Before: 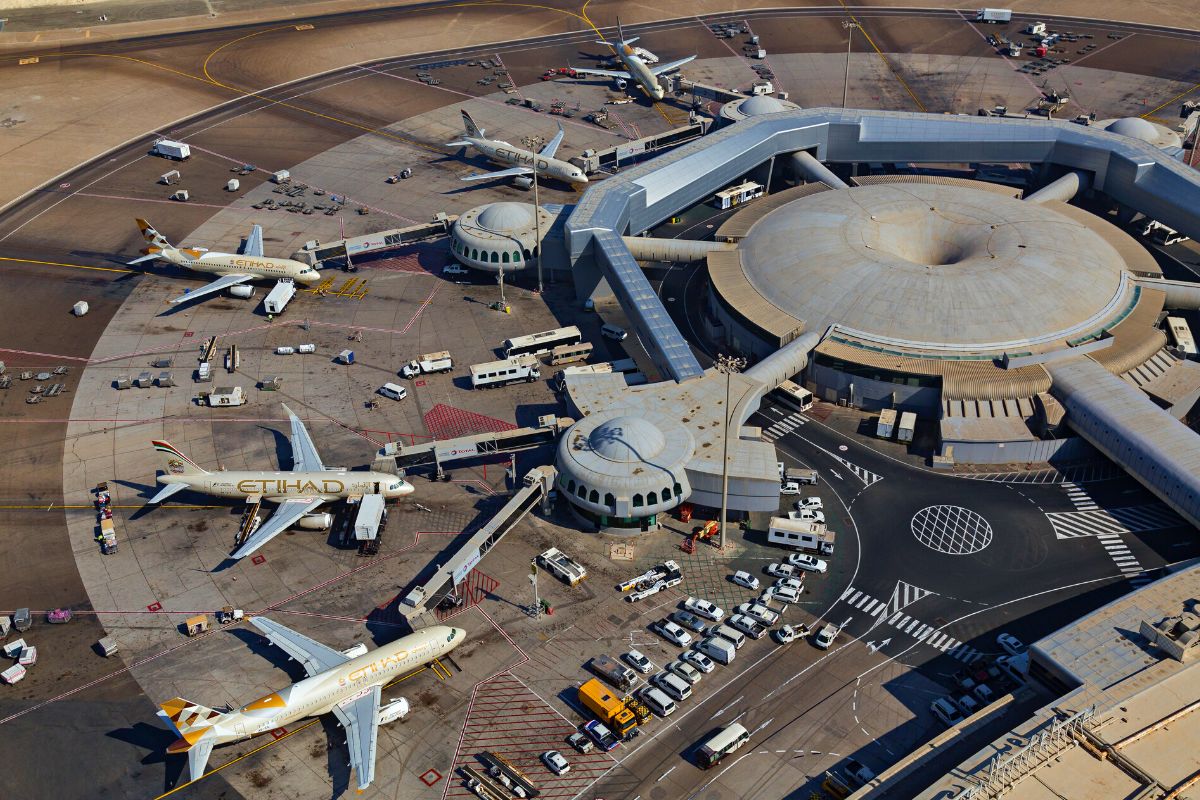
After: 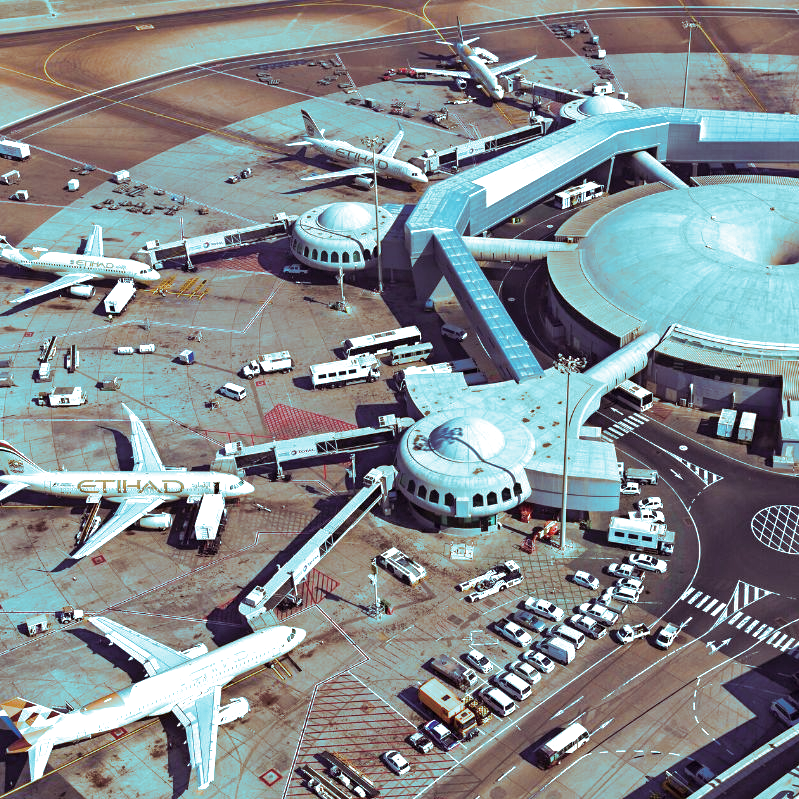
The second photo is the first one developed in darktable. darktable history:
exposure: exposure 1 EV, compensate highlight preservation false
split-toning: shadows › hue 327.6°, highlights › hue 198°, highlights › saturation 0.55, balance -21.25, compress 0%
tone equalizer: on, module defaults
crop and rotate: left 13.342%, right 19.991%
